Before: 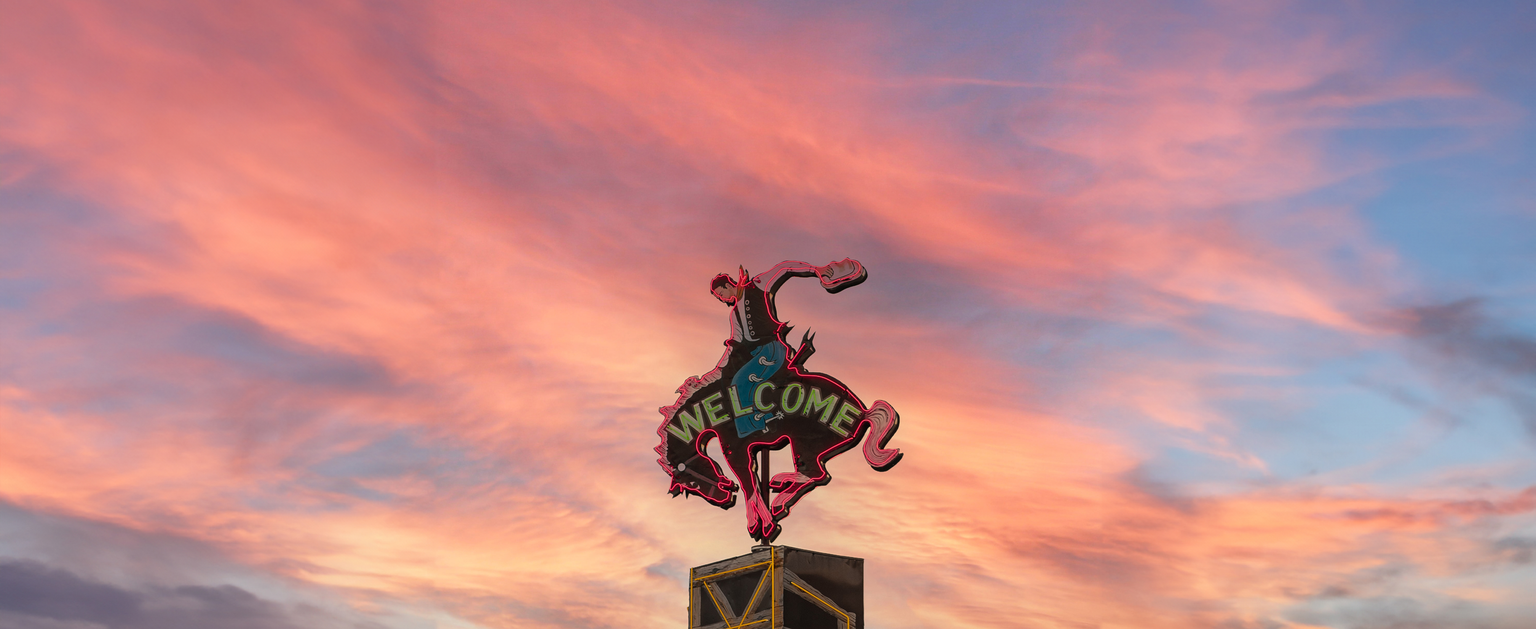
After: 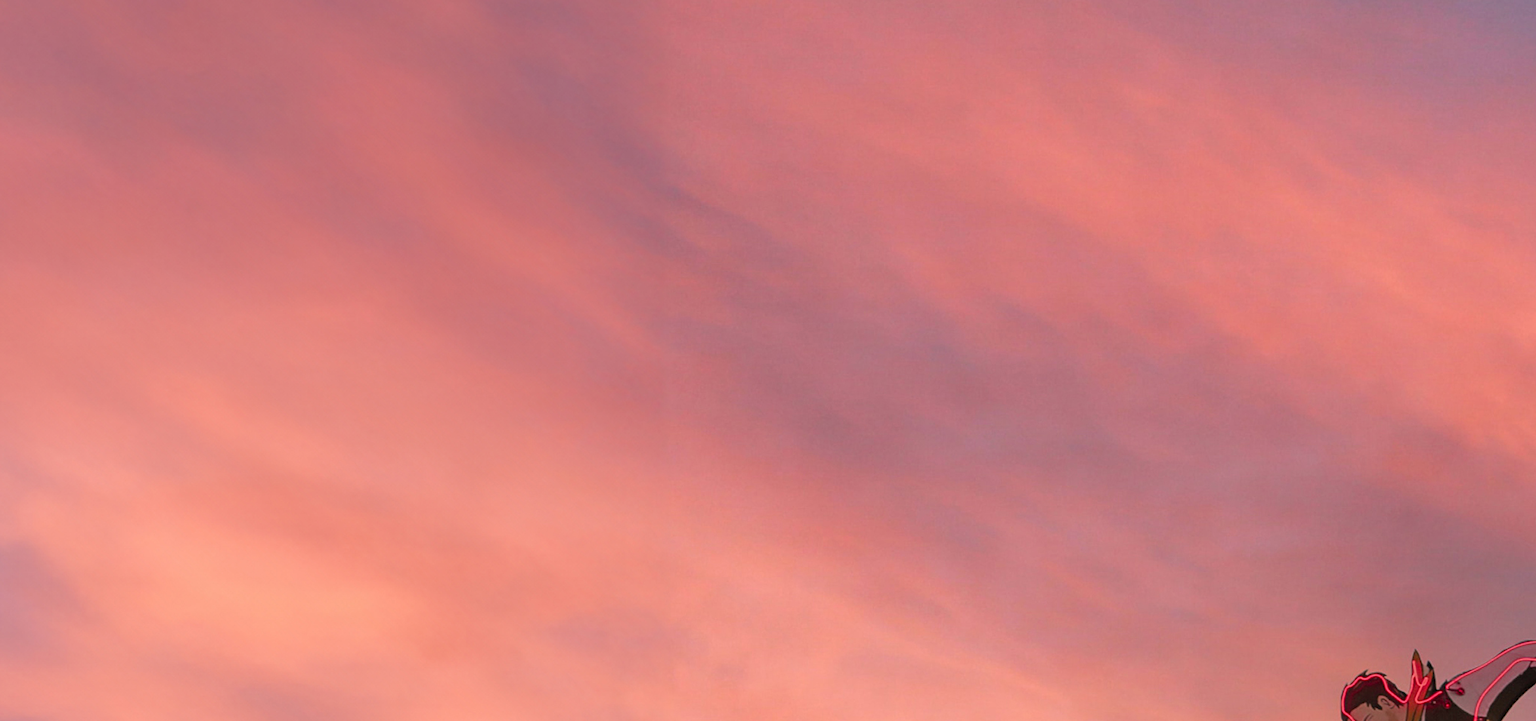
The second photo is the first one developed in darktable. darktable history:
crop and rotate: left 10.794%, top 0.096%, right 48.556%, bottom 53.273%
